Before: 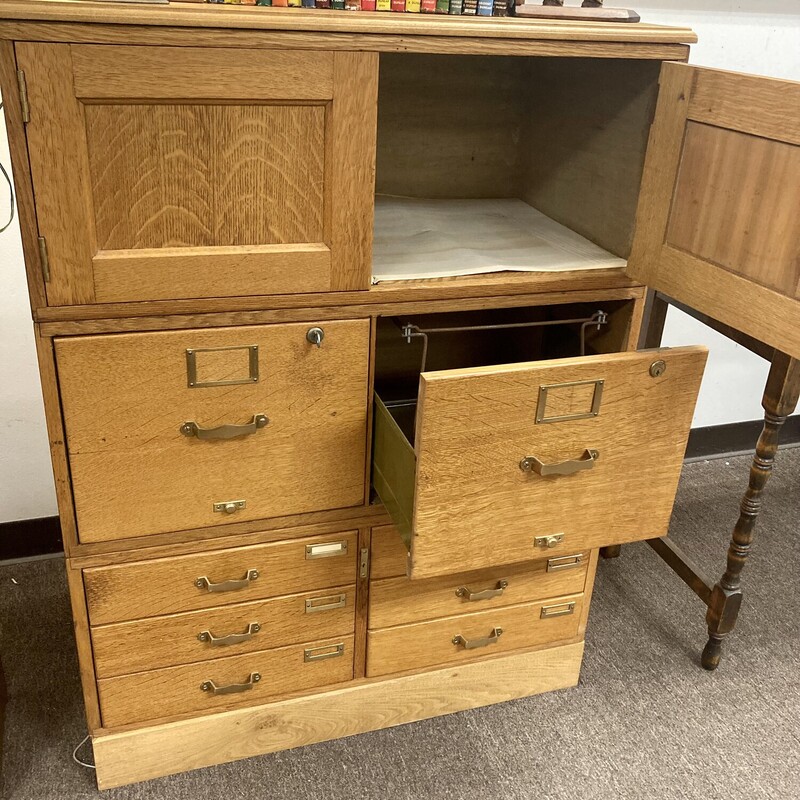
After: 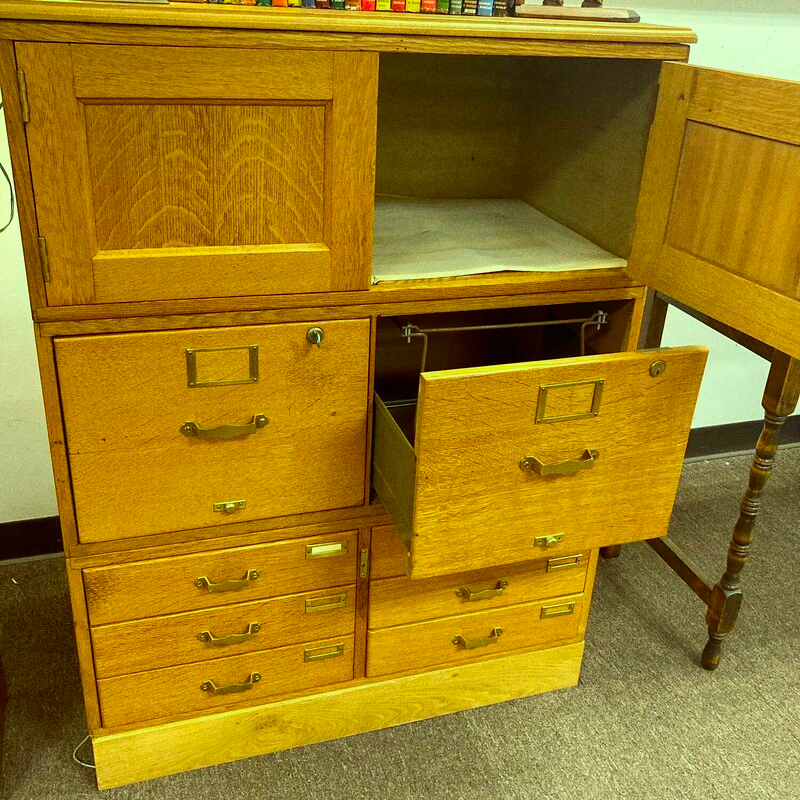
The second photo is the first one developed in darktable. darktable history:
grain: coarseness 0.09 ISO
color correction: highlights a* -10.77, highlights b* 9.8, saturation 1.72
